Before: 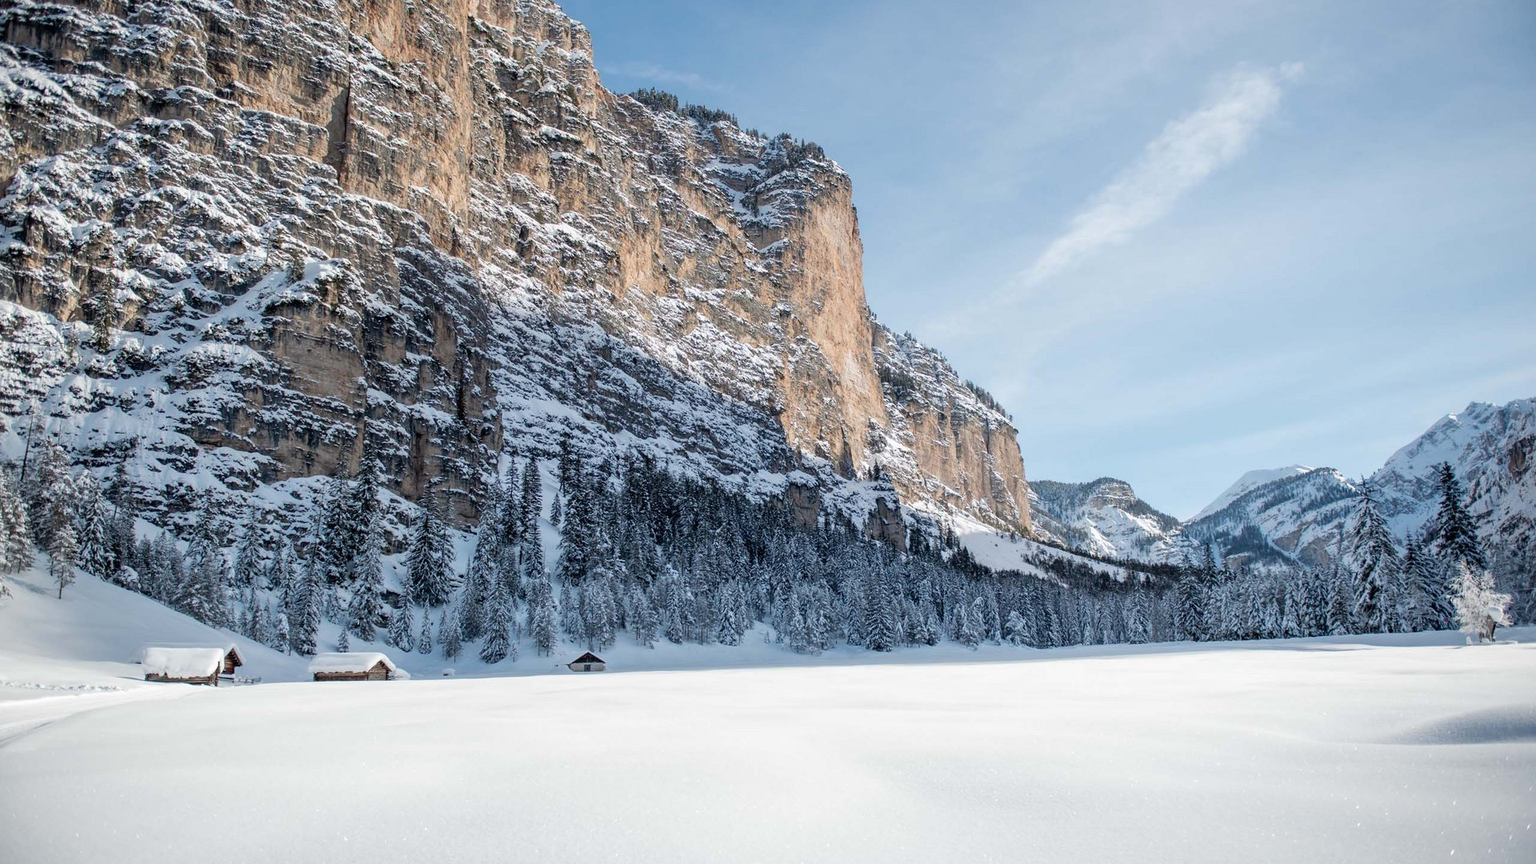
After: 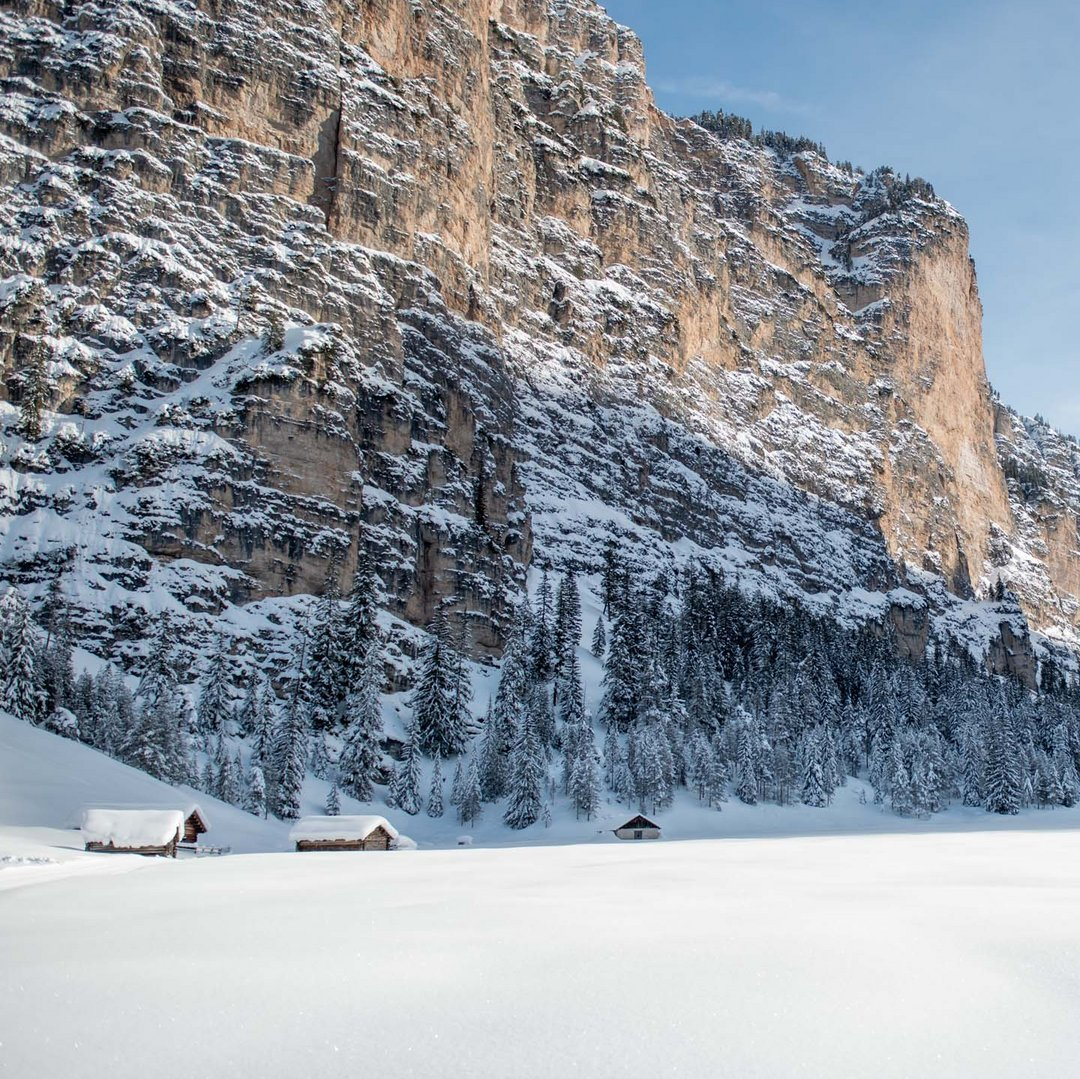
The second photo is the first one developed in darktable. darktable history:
crop: left 5.015%, right 38.686%
